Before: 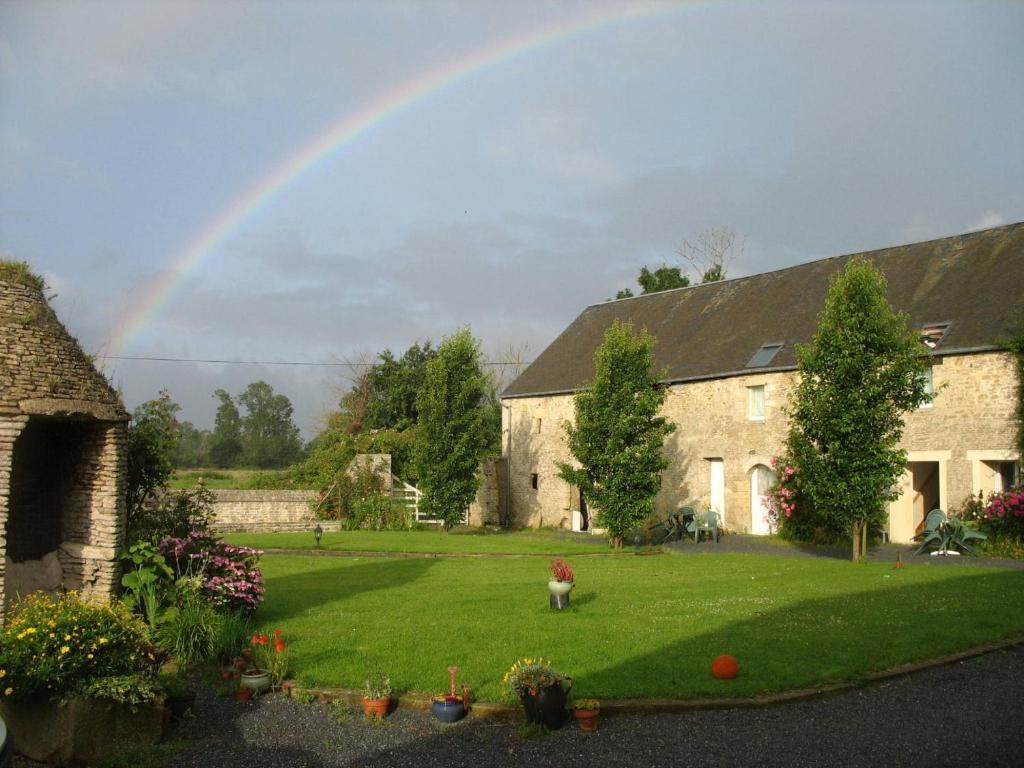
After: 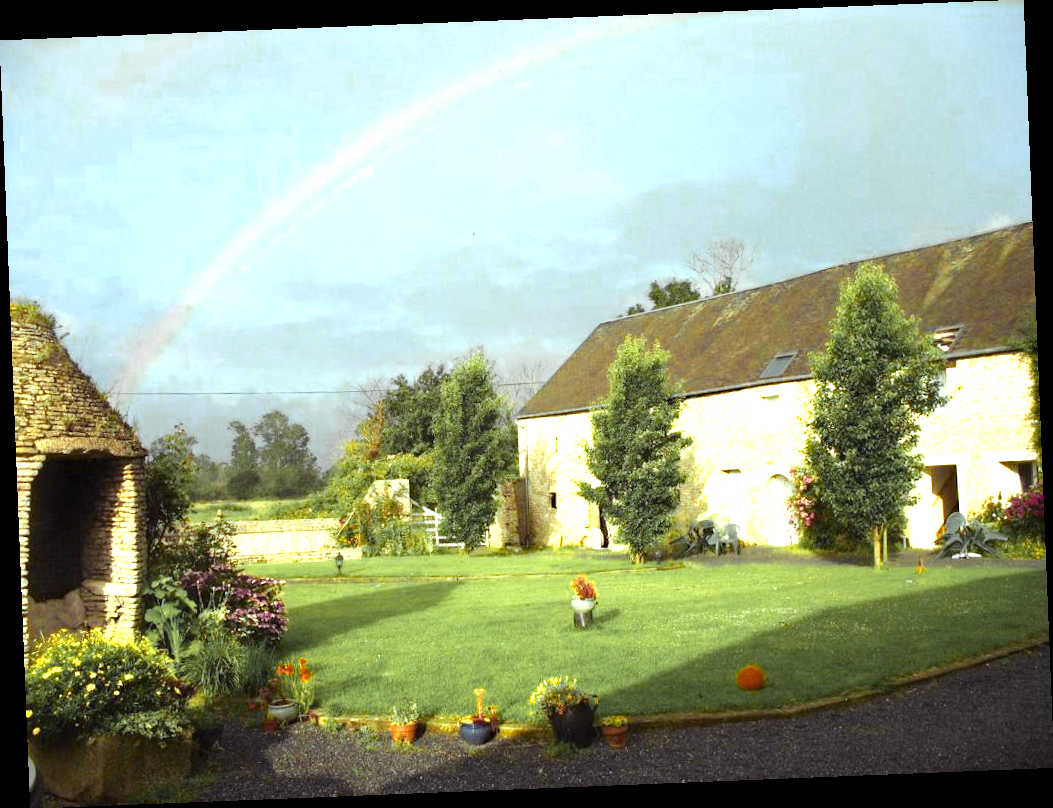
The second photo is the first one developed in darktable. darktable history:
exposure: black level correction 0, exposure 0.7 EV, compensate exposure bias true, compensate highlight preservation false
rotate and perspective: rotation -2.29°, automatic cropping off
haze removal: compatibility mode true, adaptive false
color zones: curves: ch0 [(0.004, 0.306) (0.107, 0.448) (0.252, 0.656) (0.41, 0.398) (0.595, 0.515) (0.768, 0.628)]; ch1 [(0.07, 0.323) (0.151, 0.452) (0.252, 0.608) (0.346, 0.221) (0.463, 0.189) (0.61, 0.368) (0.735, 0.395) (0.921, 0.412)]; ch2 [(0, 0.476) (0.132, 0.512) (0.243, 0.512) (0.397, 0.48) (0.522, 0.376) (0.634, 0.536) (0.761, 0.46)]
color balance rgb: shadows lift › luminance 0.49%, shadows lift › chroma 6.83%, shadows lift › hue 300.29°, power › hue 208.98°, highlights gain › luminance 20.24%, highlights gain › chroma 2.73%, highlights gain › hue 173.85°, perceptual saturation grading › global saturation 18.05%
